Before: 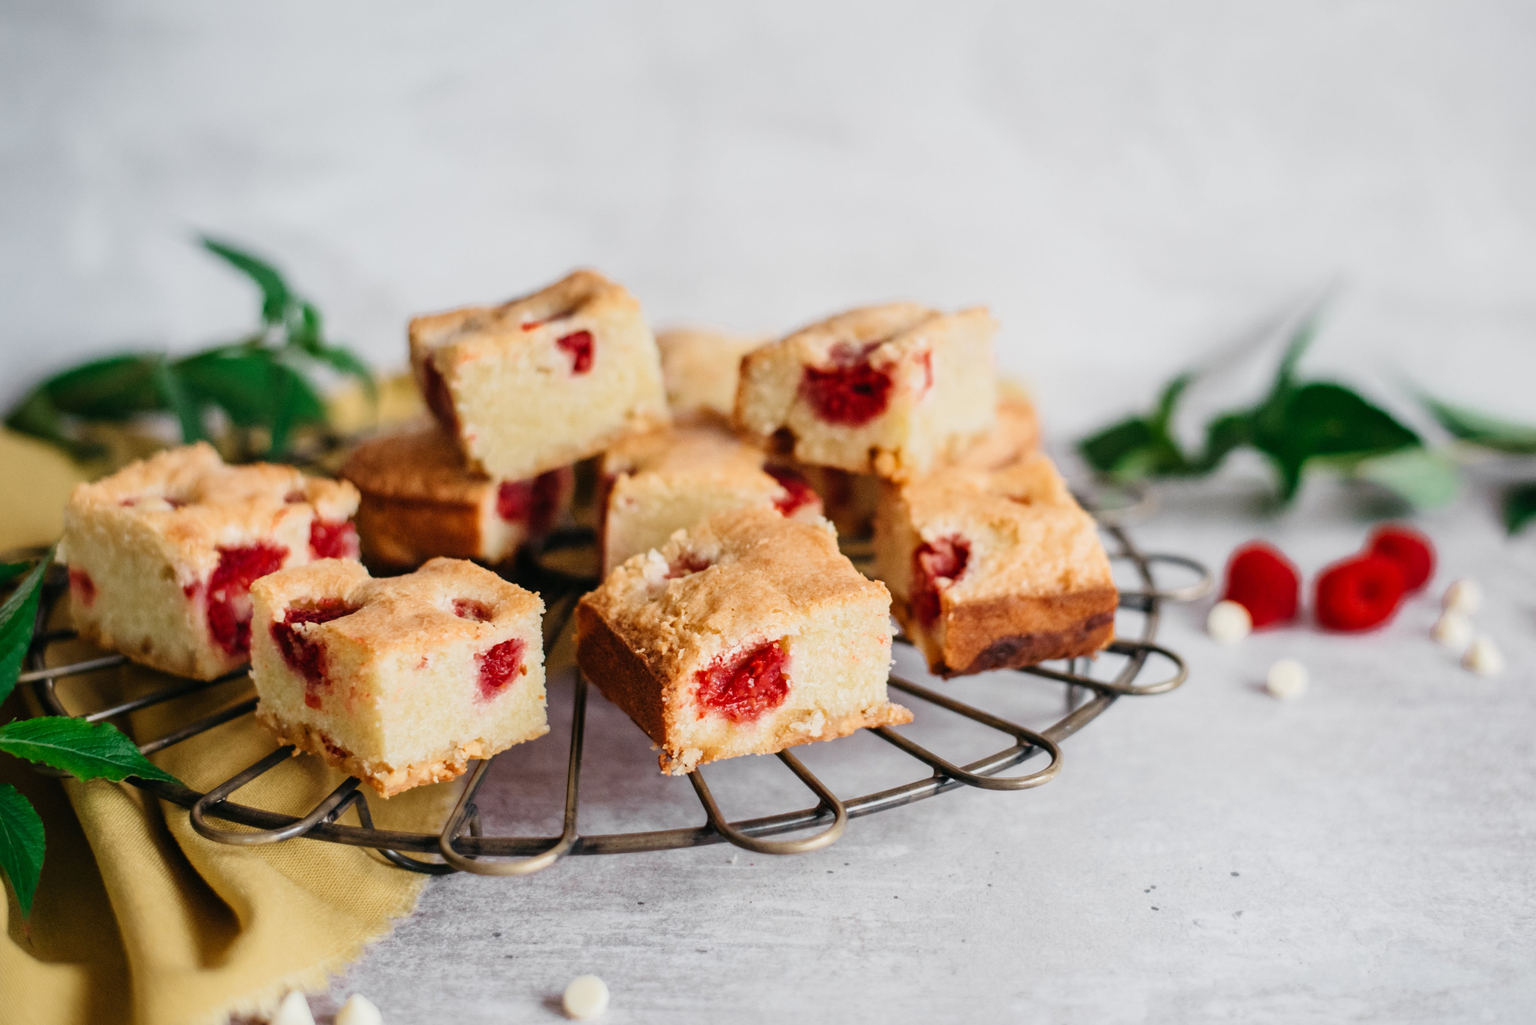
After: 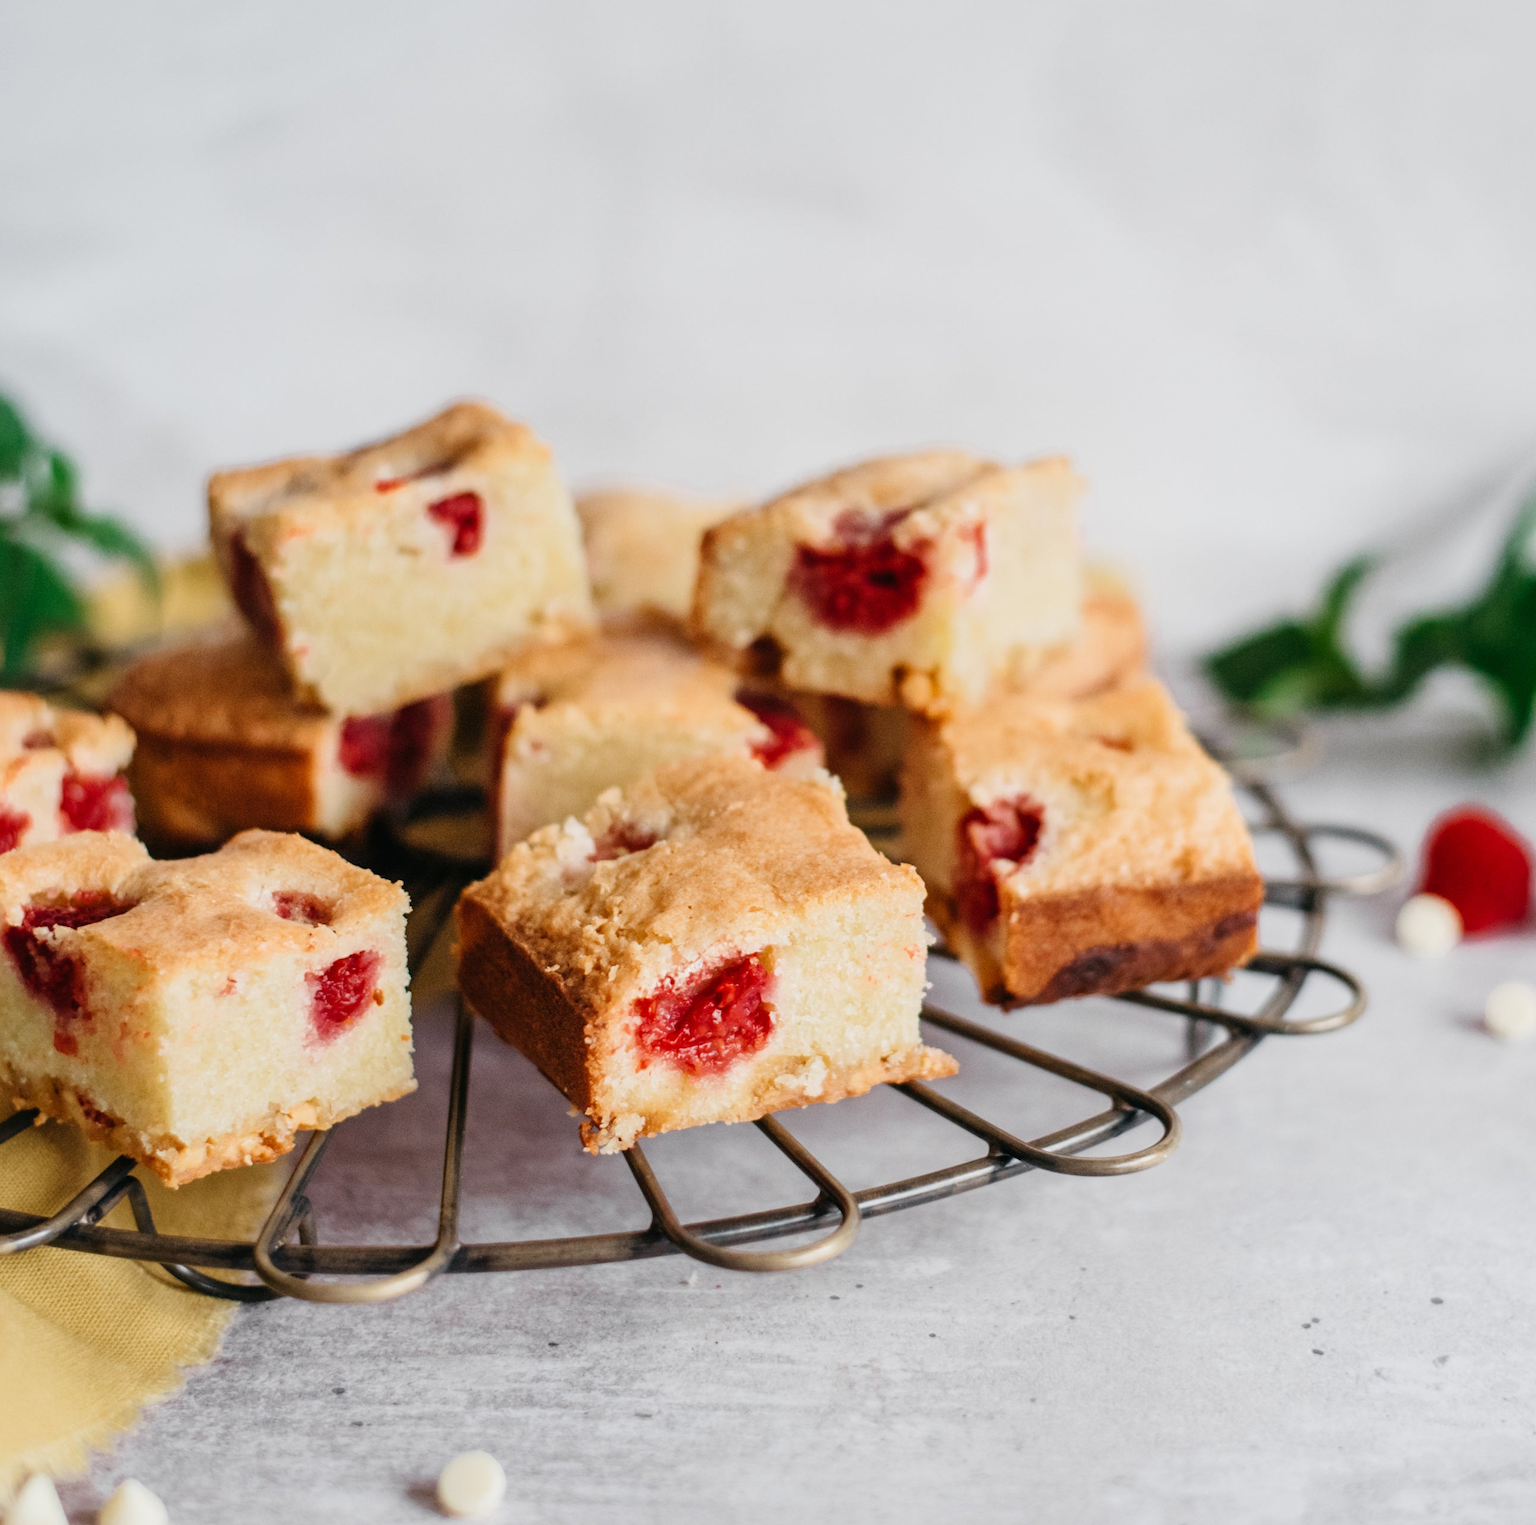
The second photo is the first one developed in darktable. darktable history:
crop and rotate: left 17.529%, right 15.244%
